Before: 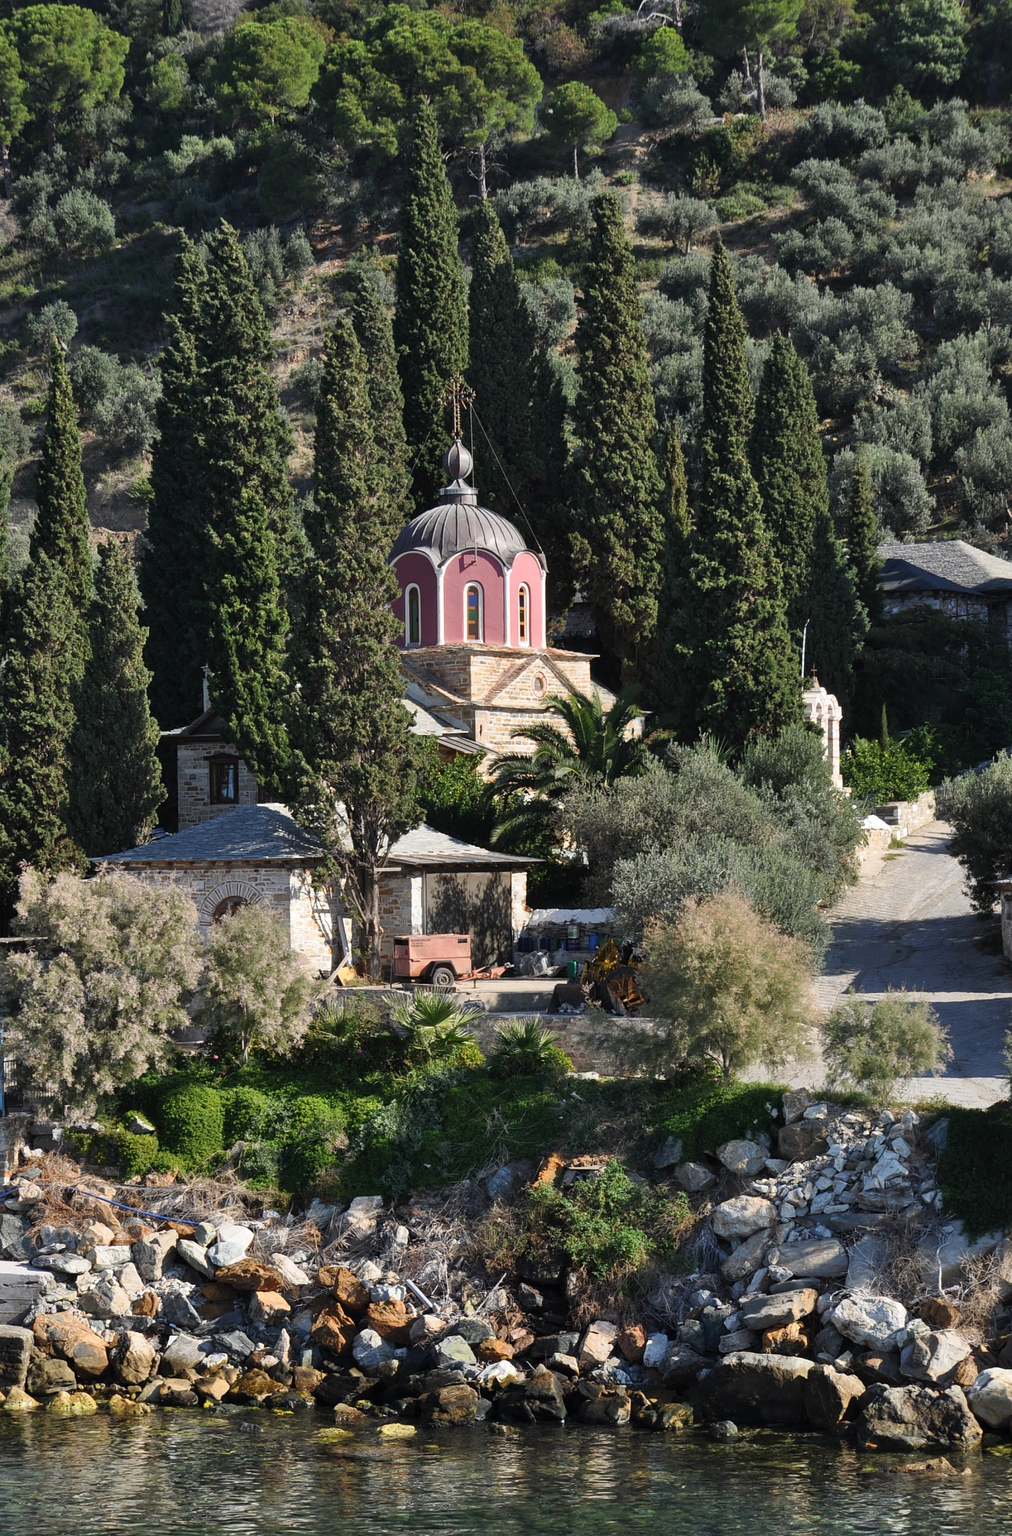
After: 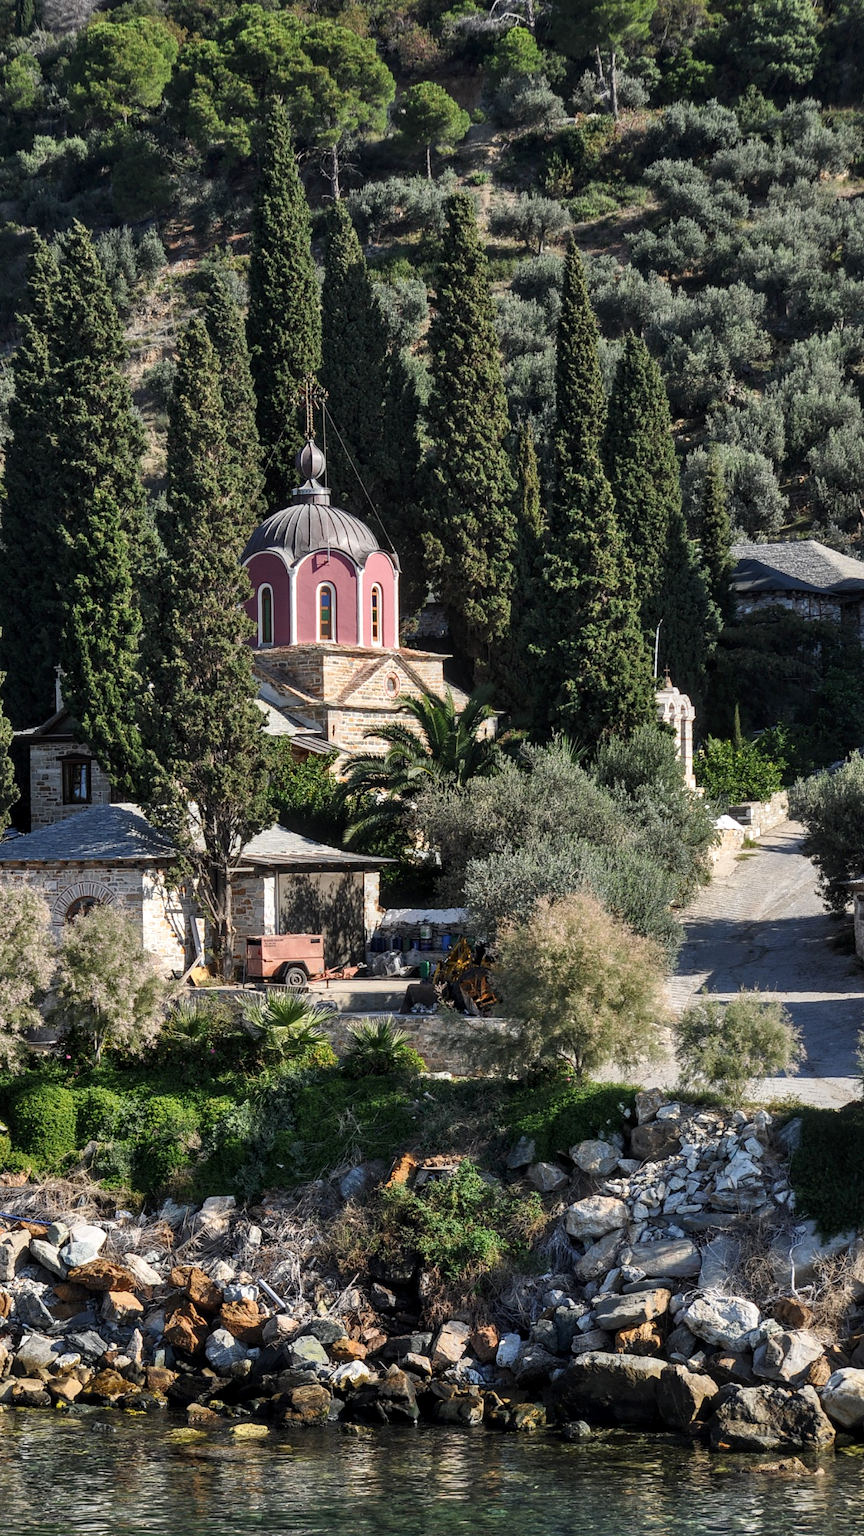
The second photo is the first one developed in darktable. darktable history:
local contrast: detail 130%
crop and rotate: left 14.639%
